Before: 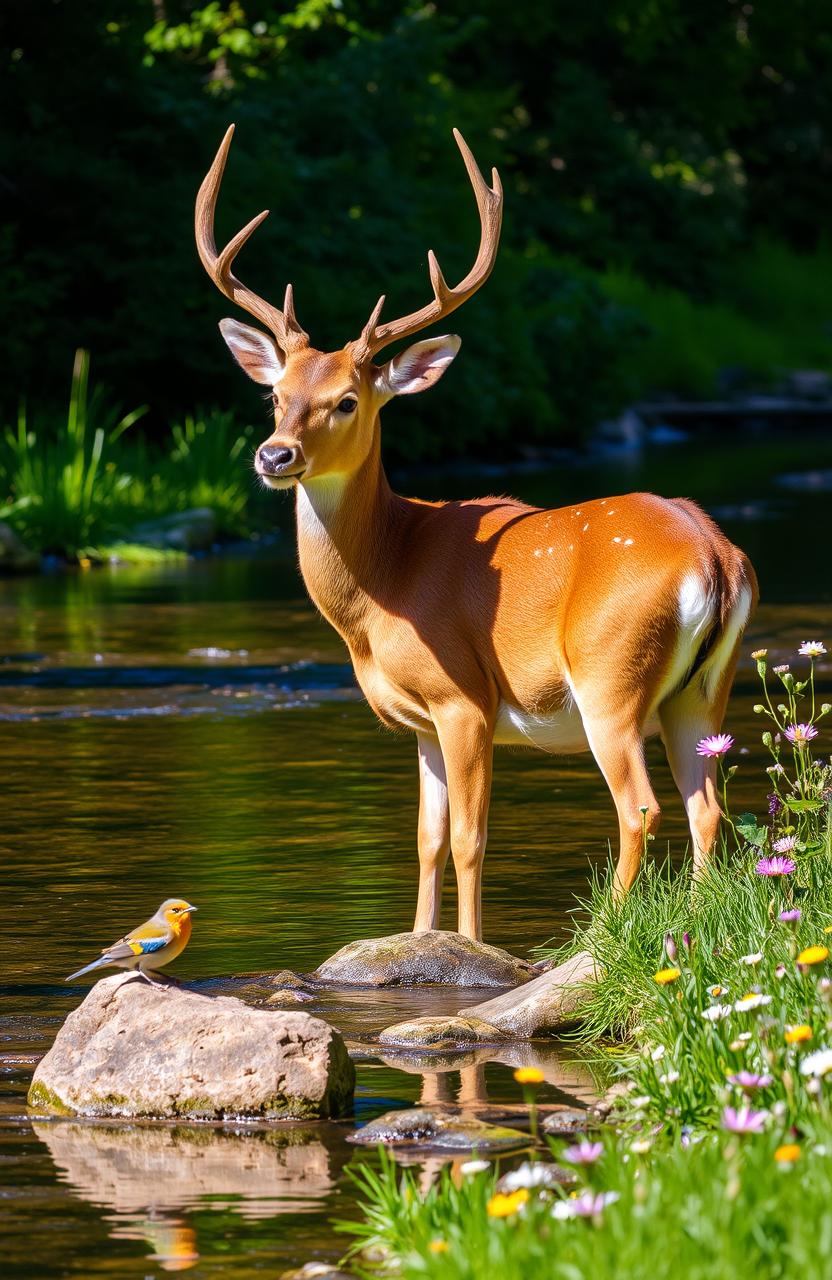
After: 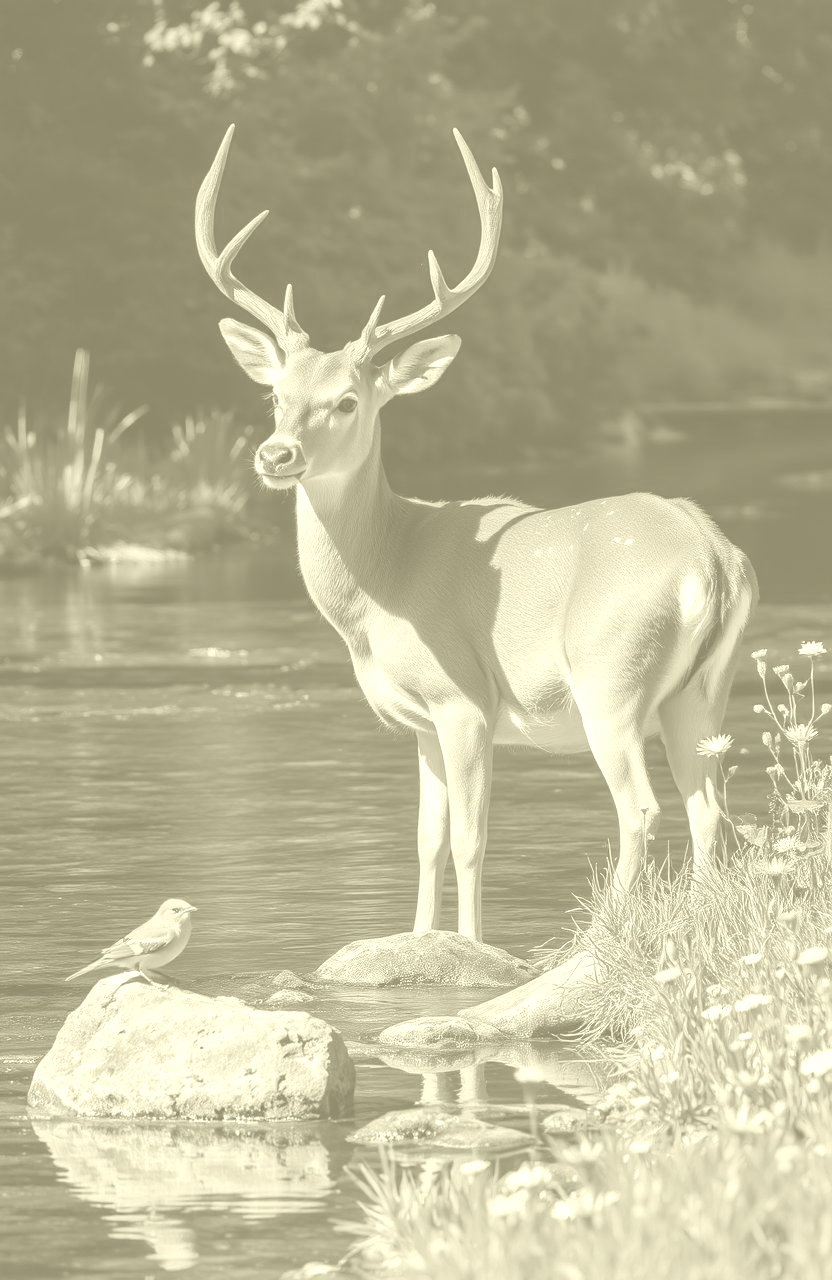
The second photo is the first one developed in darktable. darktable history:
colorize: hue 43.2°, saturation 40%, version 1
exposure: exposure 0.207 EV, compensate highlight preservation false
